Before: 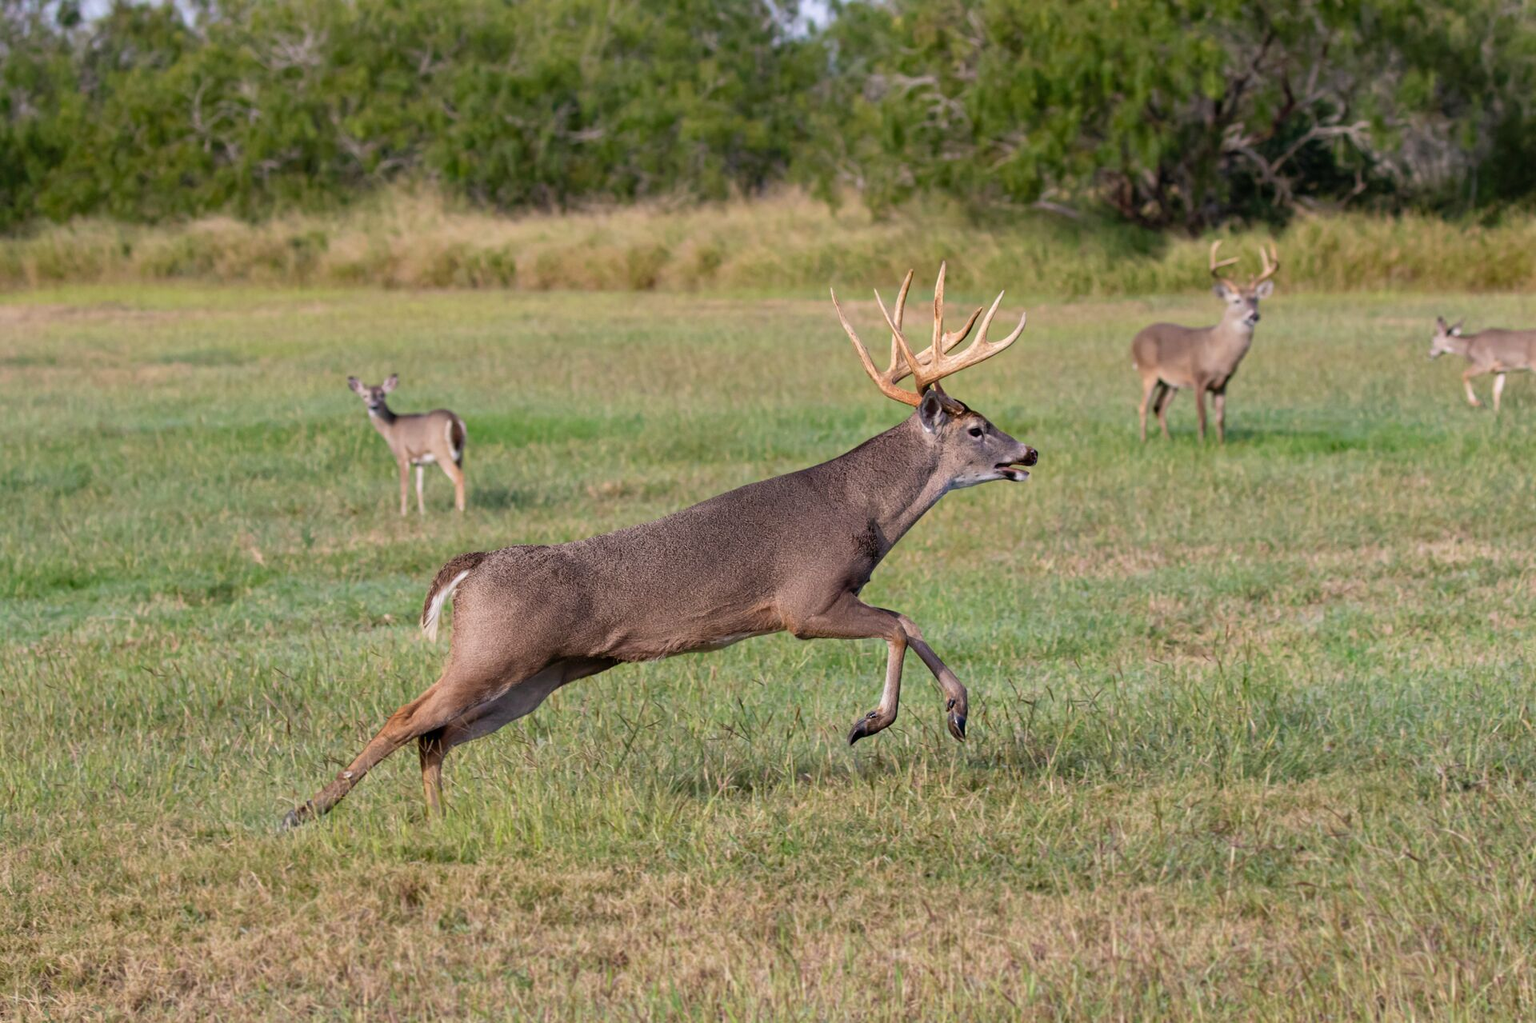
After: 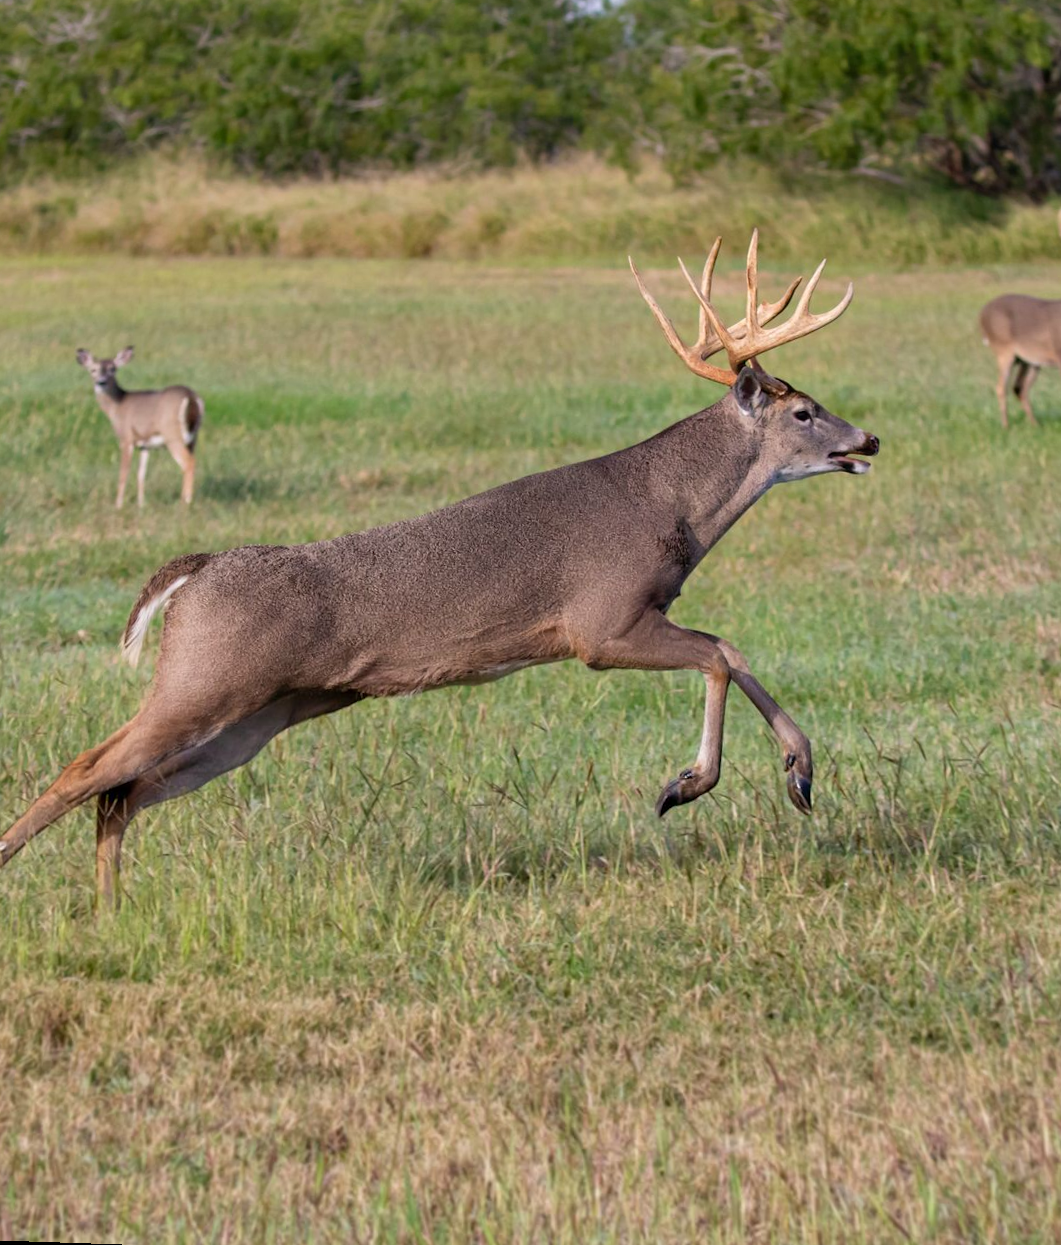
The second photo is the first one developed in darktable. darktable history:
crop and rotate: left 12.648%, right 20.685%
rotate and perspective: rotation 0.72°, lens shift (vertical) -0.352, lens shift (horizontal) -0.051, crop left 0.152, crop right 0.859, crop top 0.019, crop bottom 0.964
